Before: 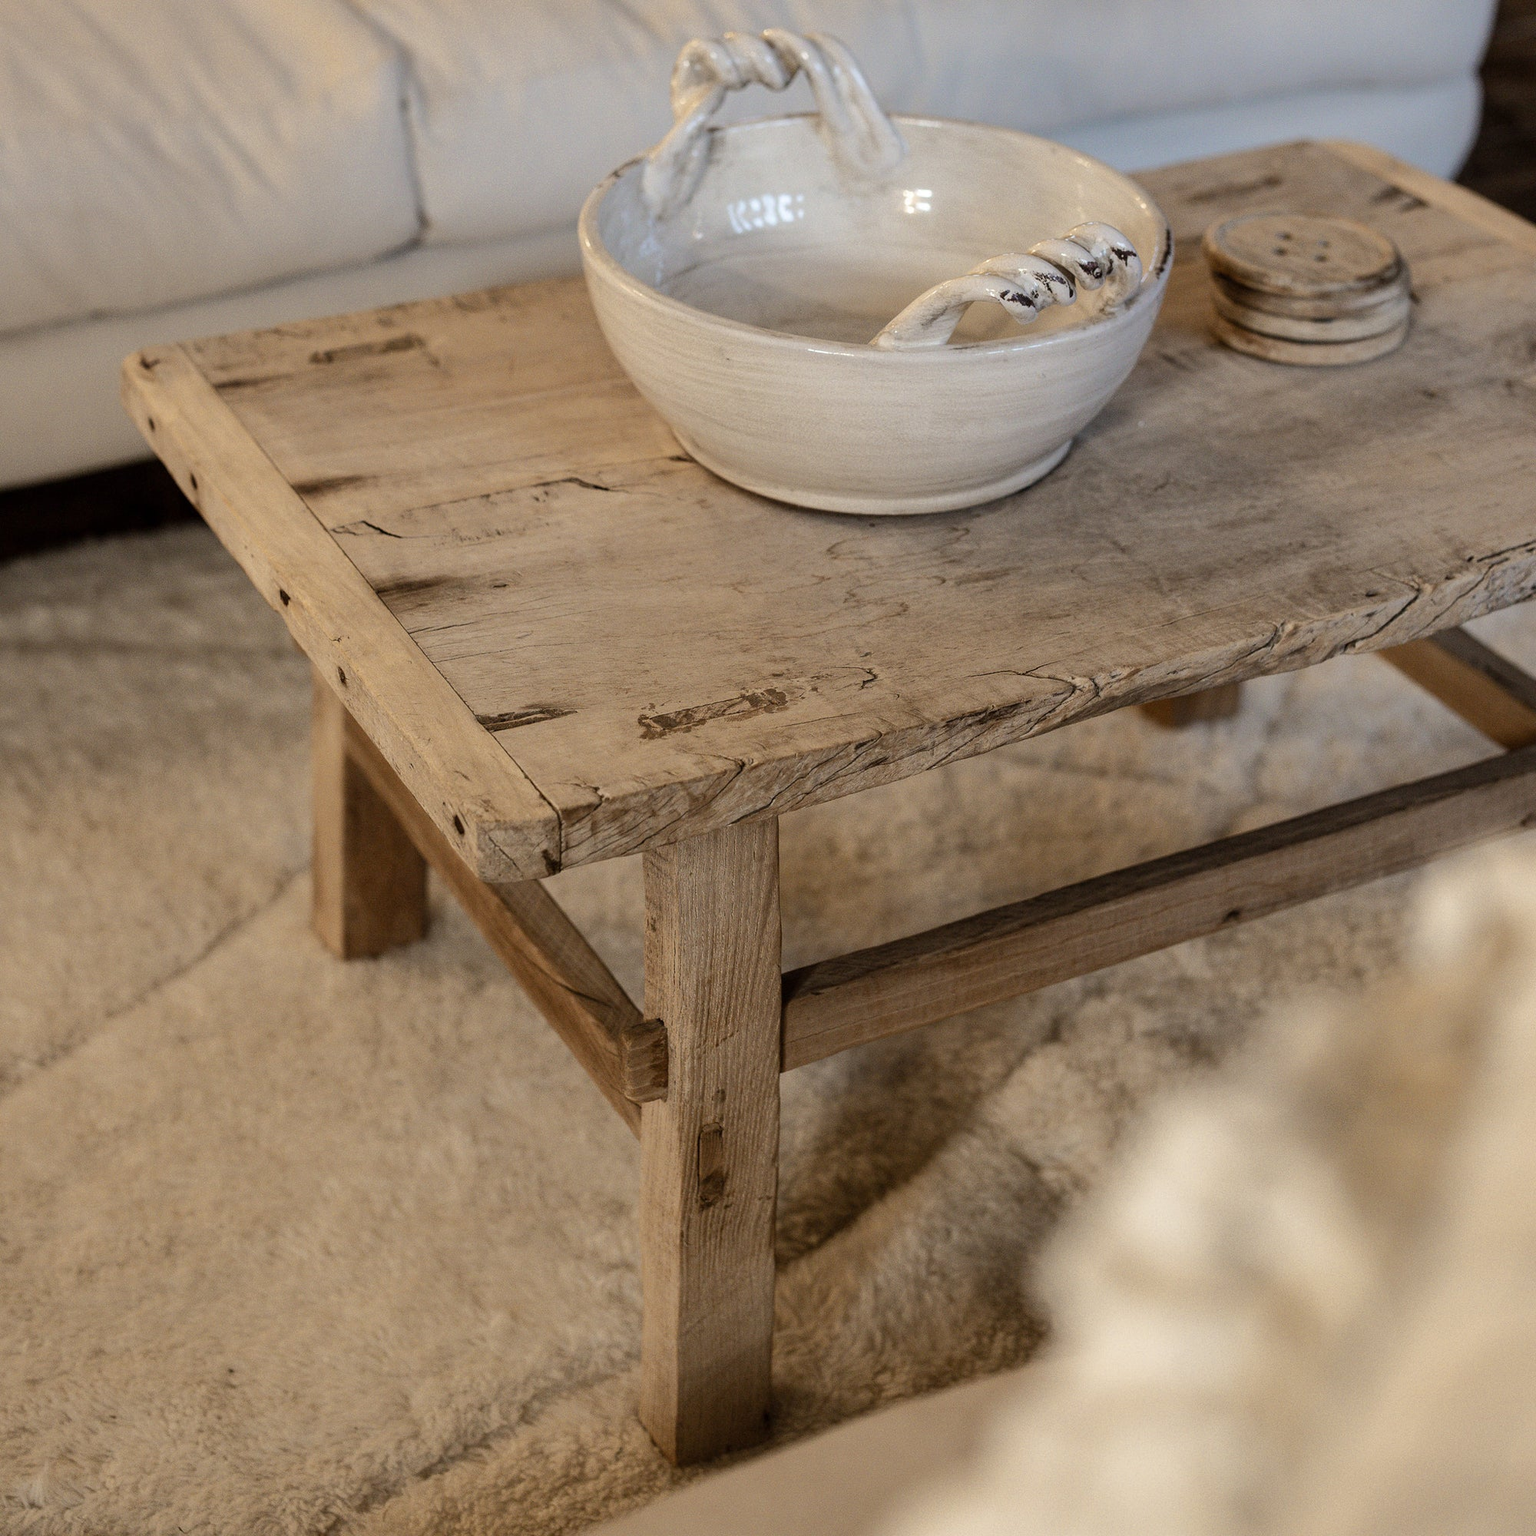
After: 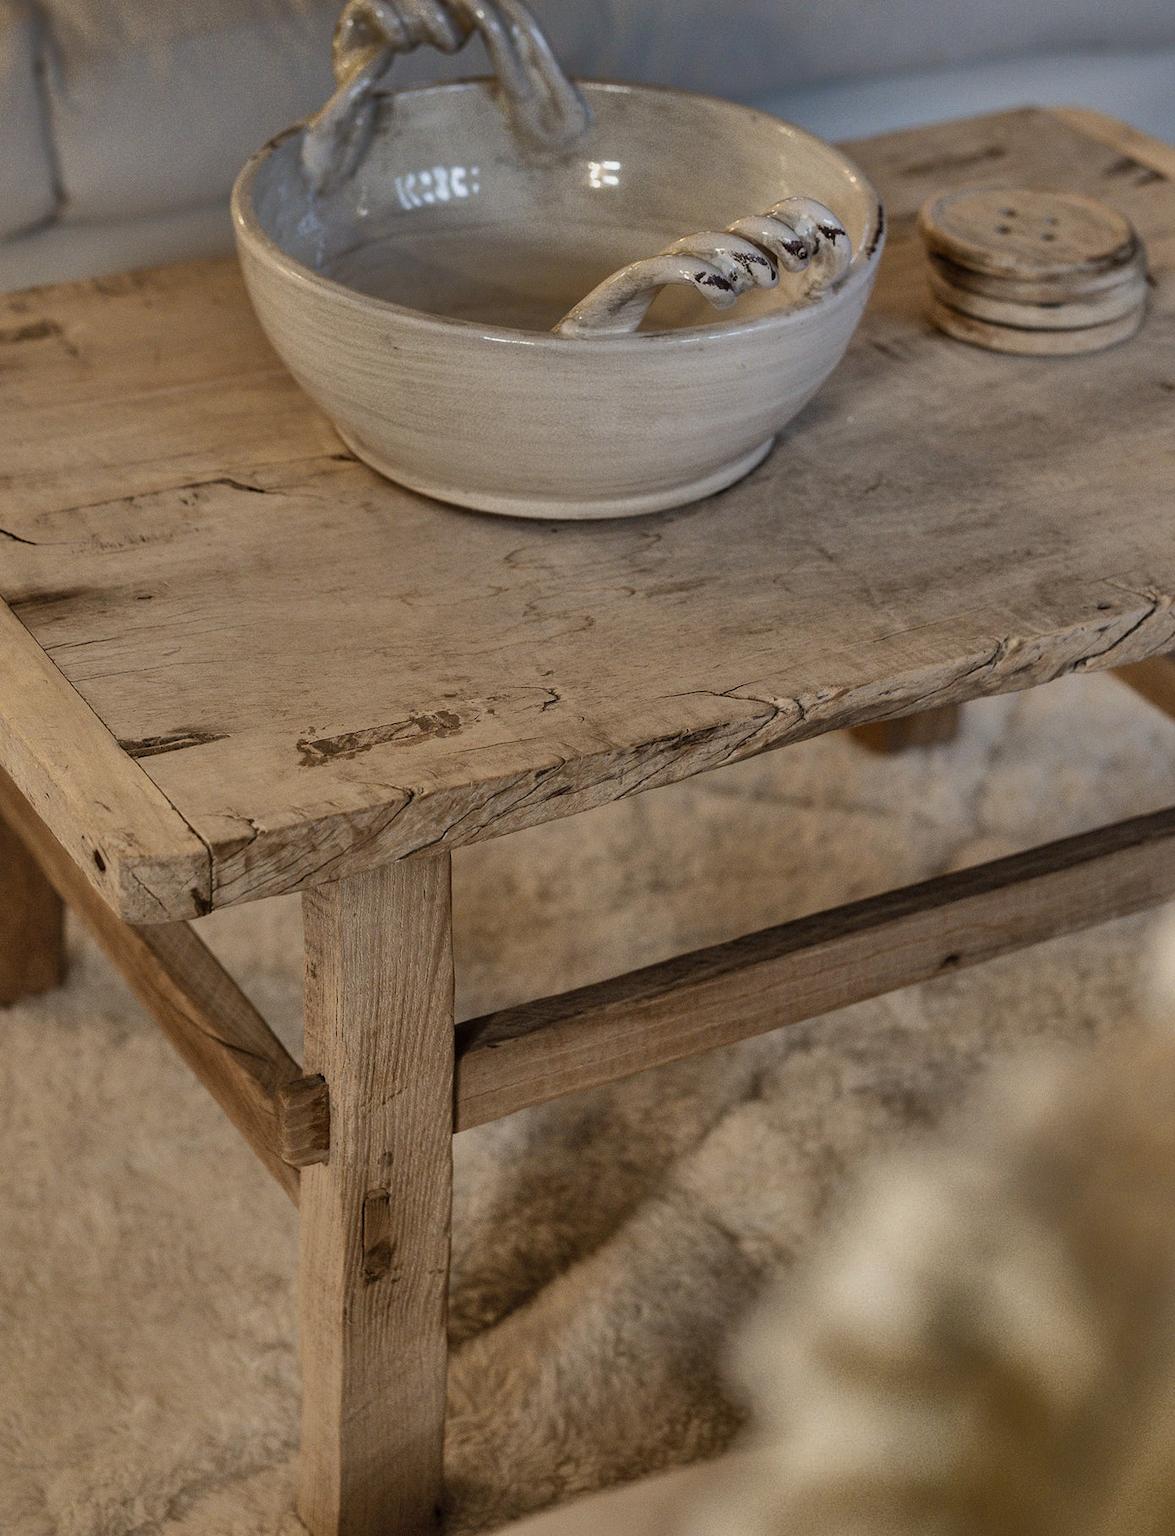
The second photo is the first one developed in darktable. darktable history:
shadows and highlights: radius 123.98, shadows 100, white point adjustment -3, highlights -100, highlights color adjustment 89.84%, soften with gaussian
contrast brightness saturation: contrast 0.01, saturation -0.05
crop and rotate: left 24.034%, top 2.838%, right 6.406%, bottom 6.299%
